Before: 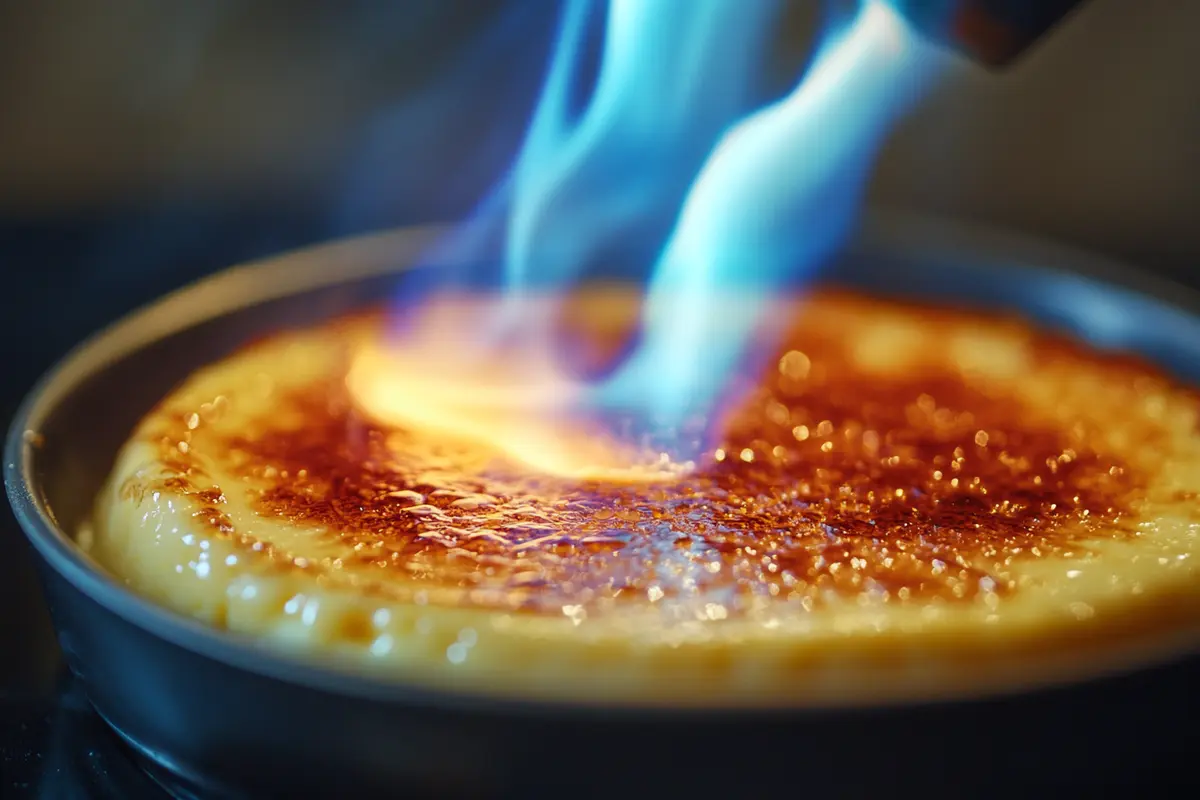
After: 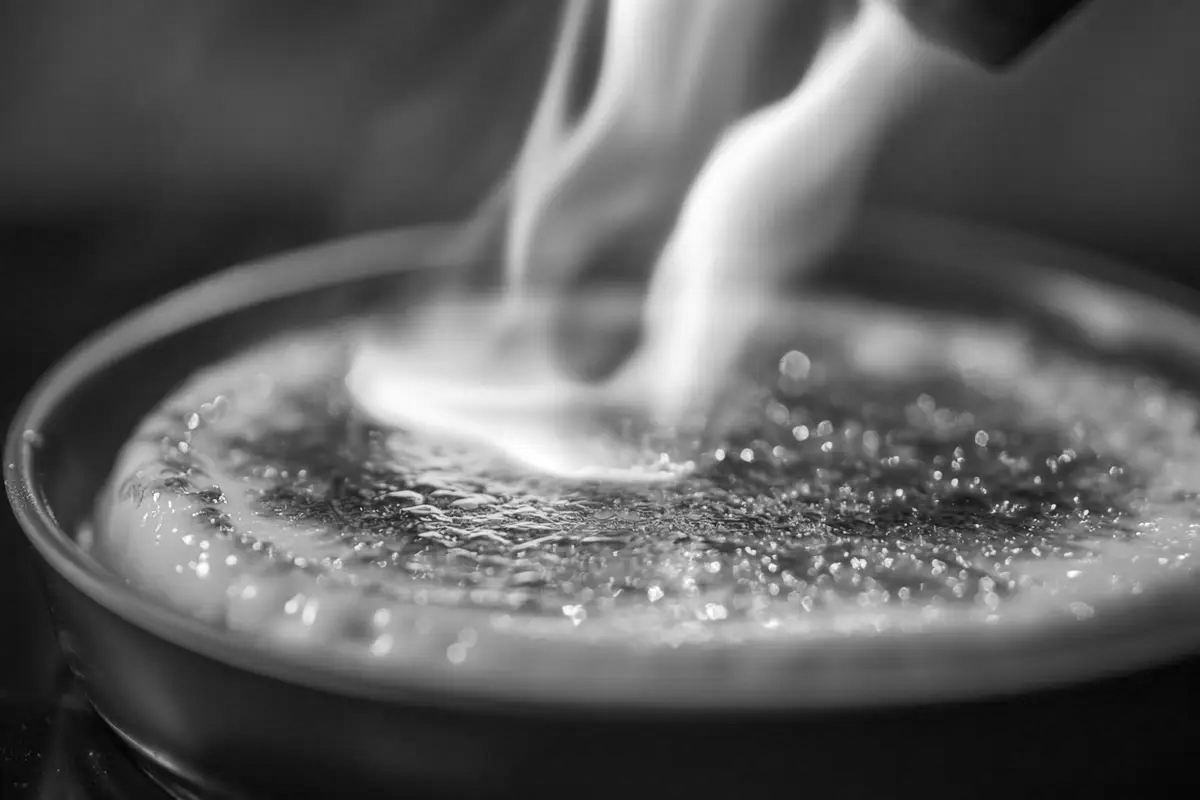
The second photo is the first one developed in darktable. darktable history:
local contrast: on, module defaults
monochrome: on, module defaults
shadows and highlights: shadows 25, highlights -25
